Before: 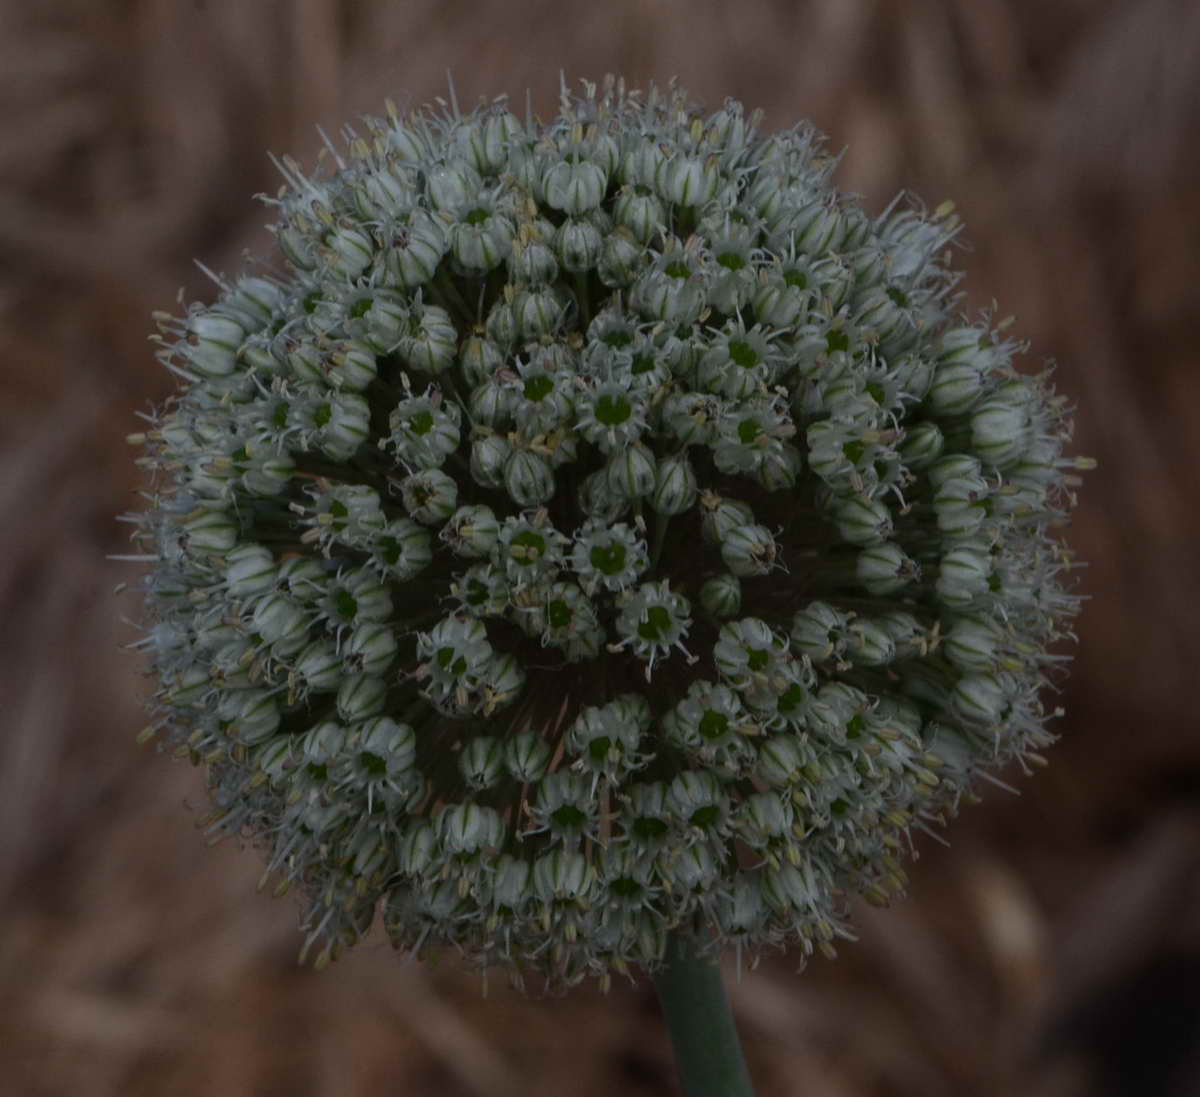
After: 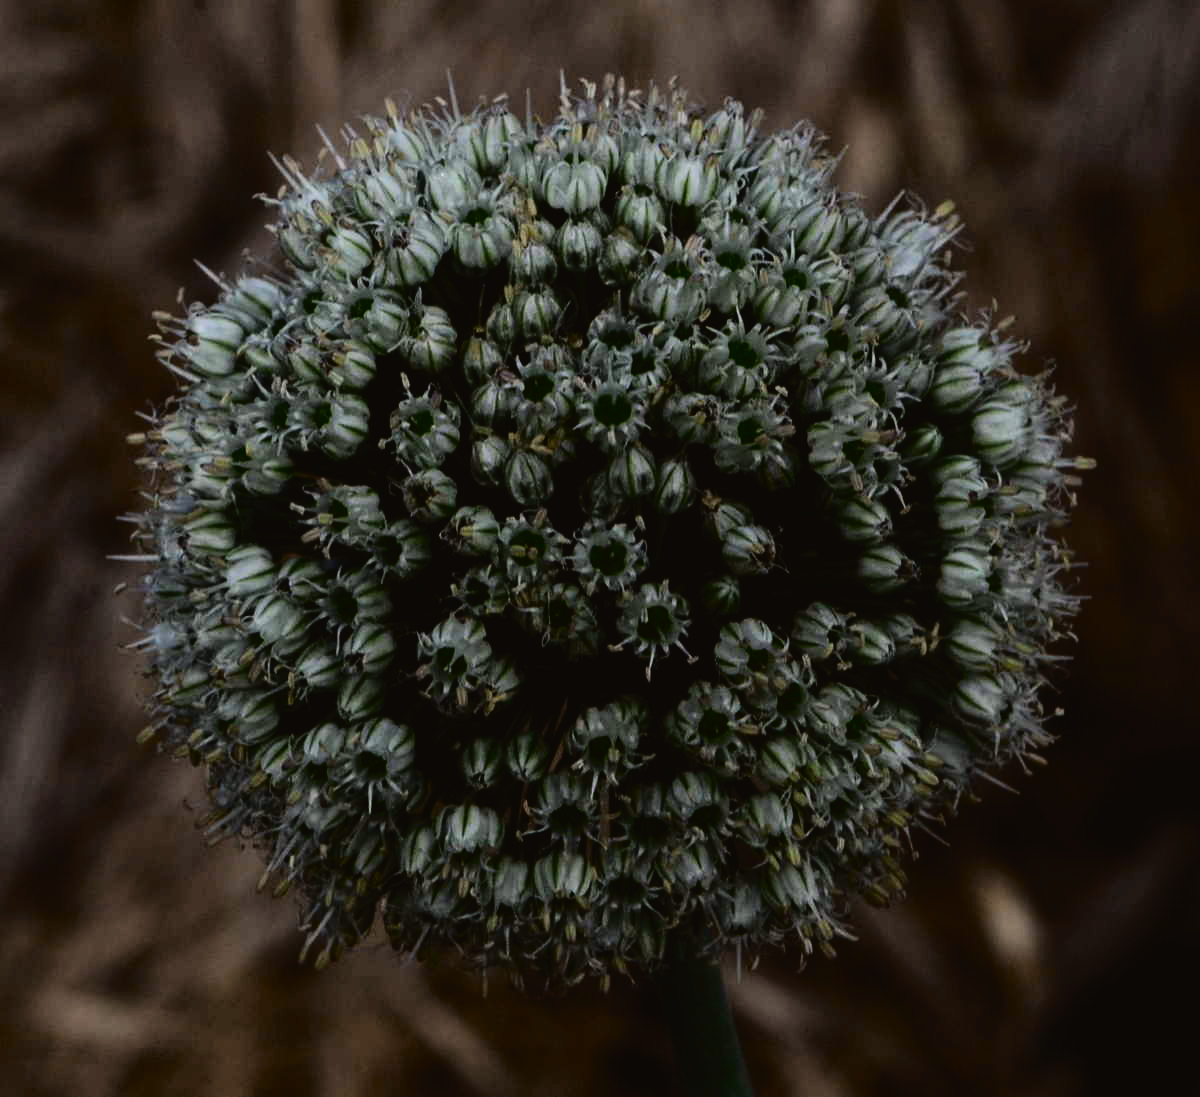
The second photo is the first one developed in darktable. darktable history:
tone equalizer: -8 EV -0.75 EV, -7 EV -0.7 EV, -6 EV -0.6 EV, -5 EV -0.4 EV, -3 EV 0.4 EV, -2 EV 0.6 EV, -1 EV 0.7 EV, +0 EV 0.75 EV, edges refinement/feathering 500, mask exposure compensation -1.57 EV, preserve details no
tone curve: curves: ch0 [(0, 0.023) (0.113, 0.084) (0.285, 0.301) (0.673, 0.796) (0.845, 0.932) (0.994, 0.971)]; ch1 [(0, 0) (0.456, 0.437) (0.498, 0.5) (0.57, 0.559) (0.631, 0.639) (1, 1)]; ch2 [(0, 0) (0.417, 0.44) (0.46, 0.453) (0.502, 0.507) (0.55, 0.57) (0.67, 0.712) (1, 1)], color space Lab, independent channels, preserve colors none
filmic rgb: black relative exposure -6.68 EV, white relative exposure 4.56 EV, hardness 3.25
